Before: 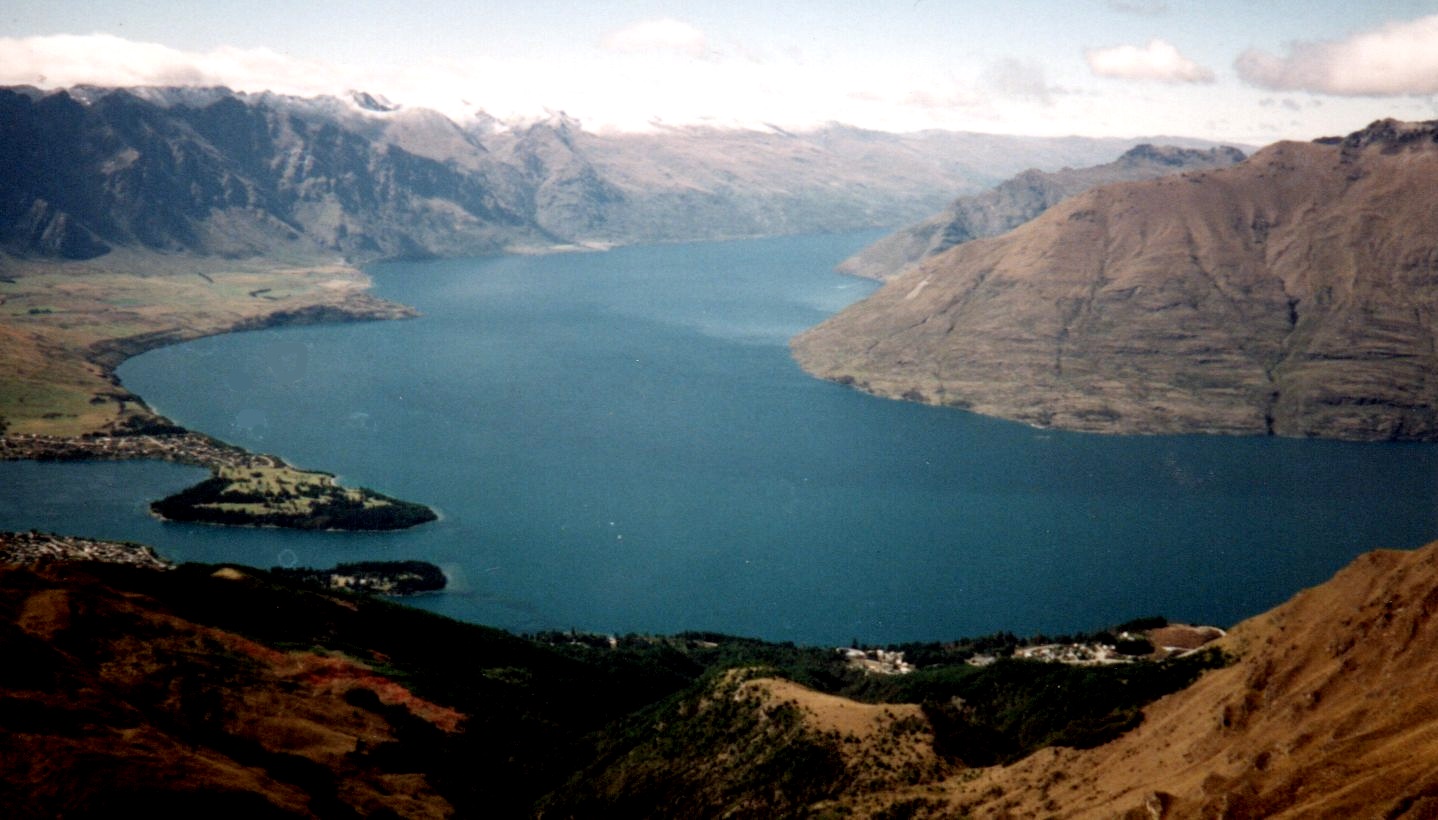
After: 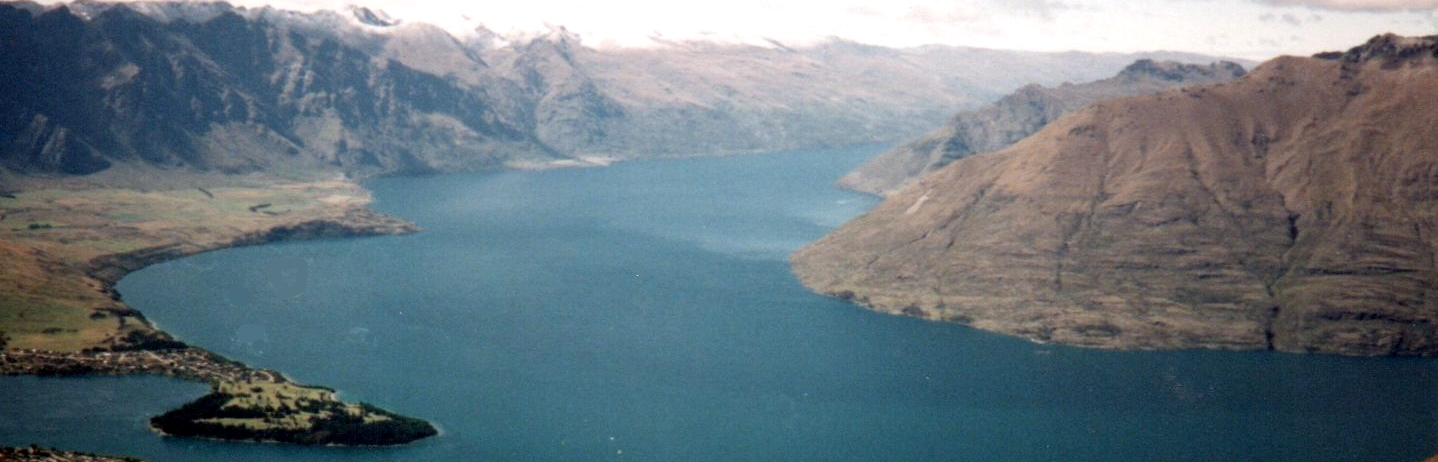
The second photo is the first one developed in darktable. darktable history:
crop and rotate: top 10.42%, bottom 33.218%
